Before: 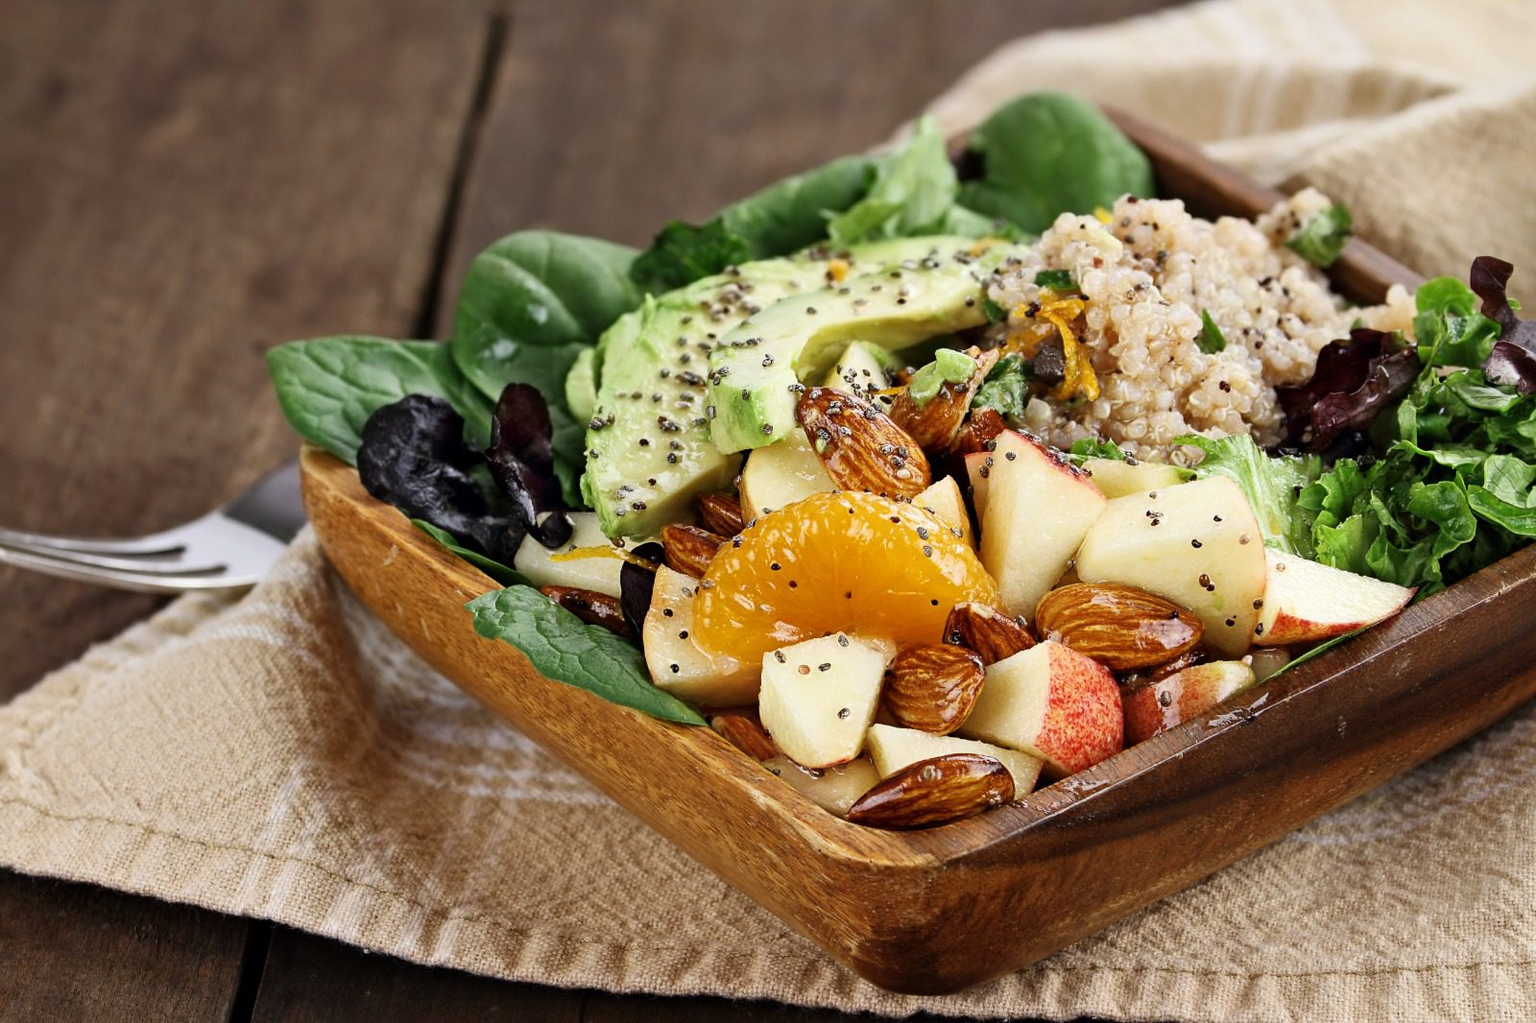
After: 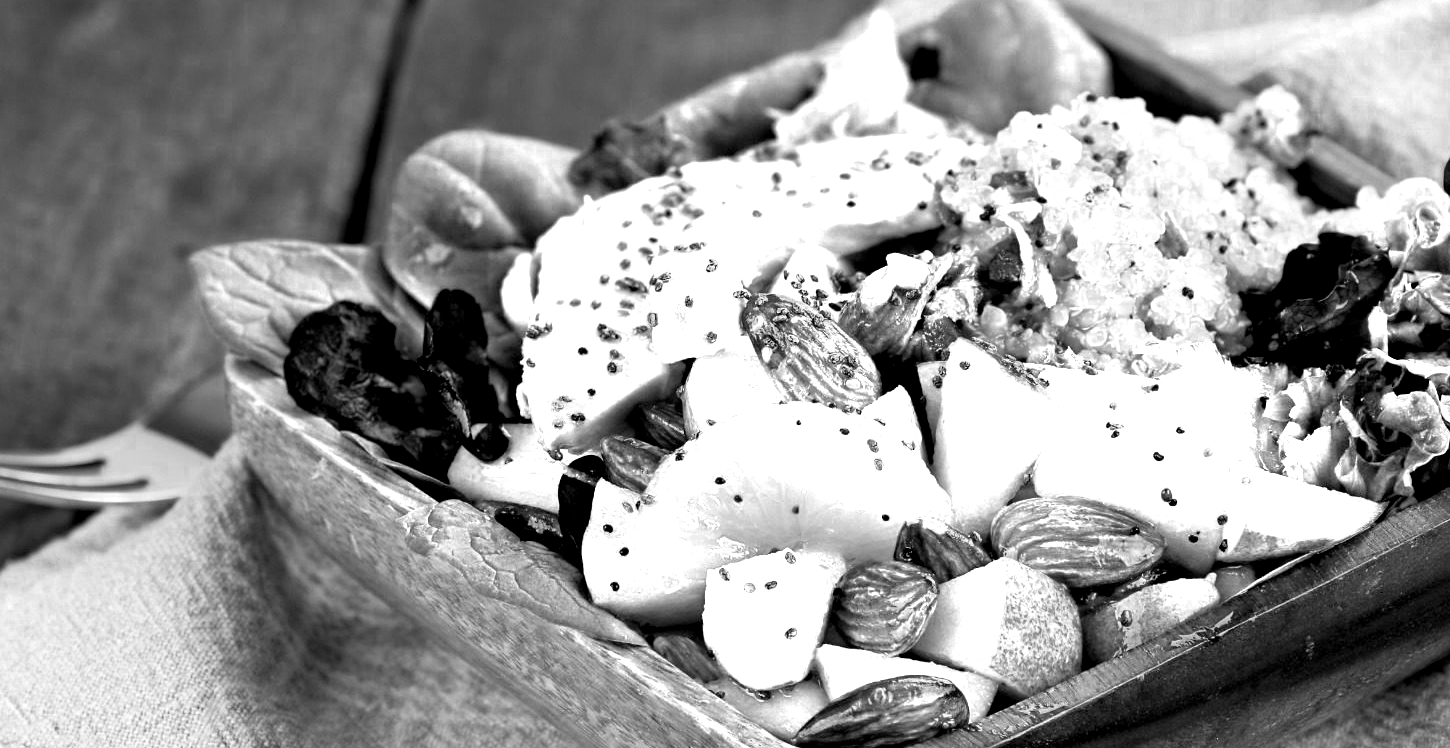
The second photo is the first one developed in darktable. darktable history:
crop: left 5.543%, top 10.338%, right 3.807%, bottom 19.466%
color zones: curves: ch0 [(0, 0.554) (0.146, 0.662) (0.293, 0.86) (0.503, 0.774) (0.637, 0.106) (0.74, 0.072) (0.866, 0.488) (0.998, 0.569)]; ch1 [(0, 0) (0.143, 0) (0.286, 0) (0.429, 0) (0.571, 0) (0.714, 0) (0.857, 0)]
shadows and highlights: shadows -1.32, highlights 38.33
exposure: black level correction 0.009, compensate exposure bias true, compensate highlight preservation false
contrast brightness saturation: saturation -0.158
